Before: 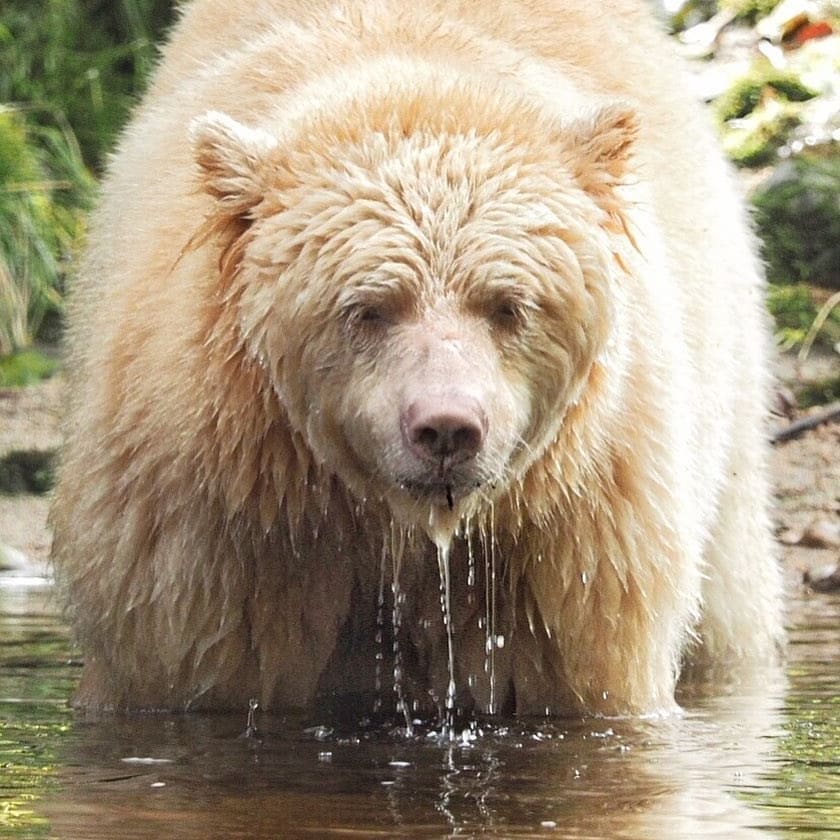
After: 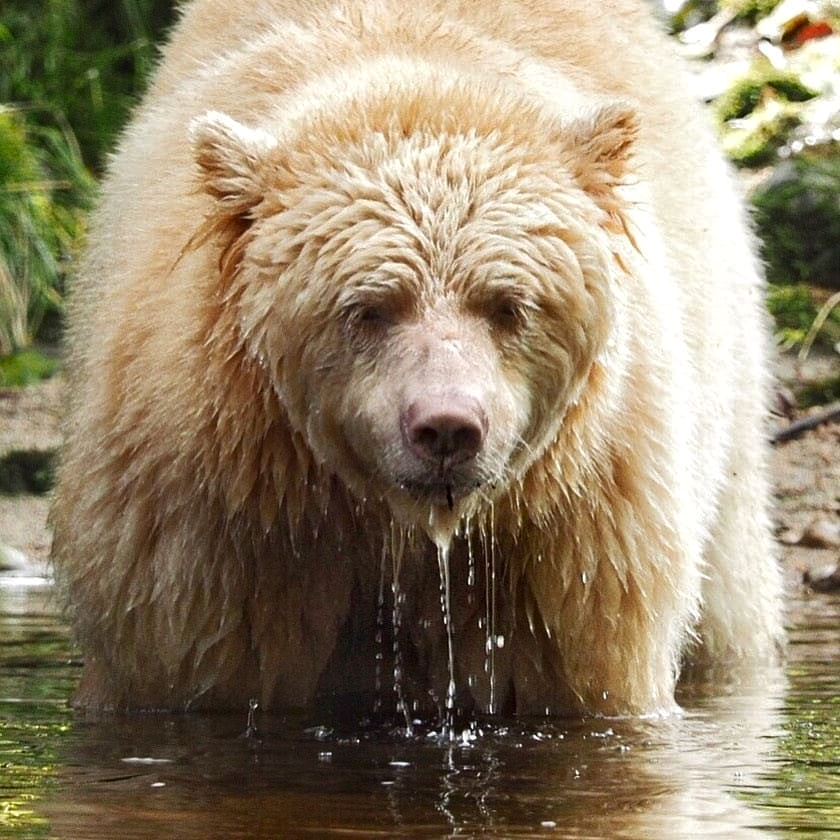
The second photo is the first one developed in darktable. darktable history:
contrast brightness saturation: brightness -0.2, saturation 0.08
levels: levels [0, 0.492, 0.984]
